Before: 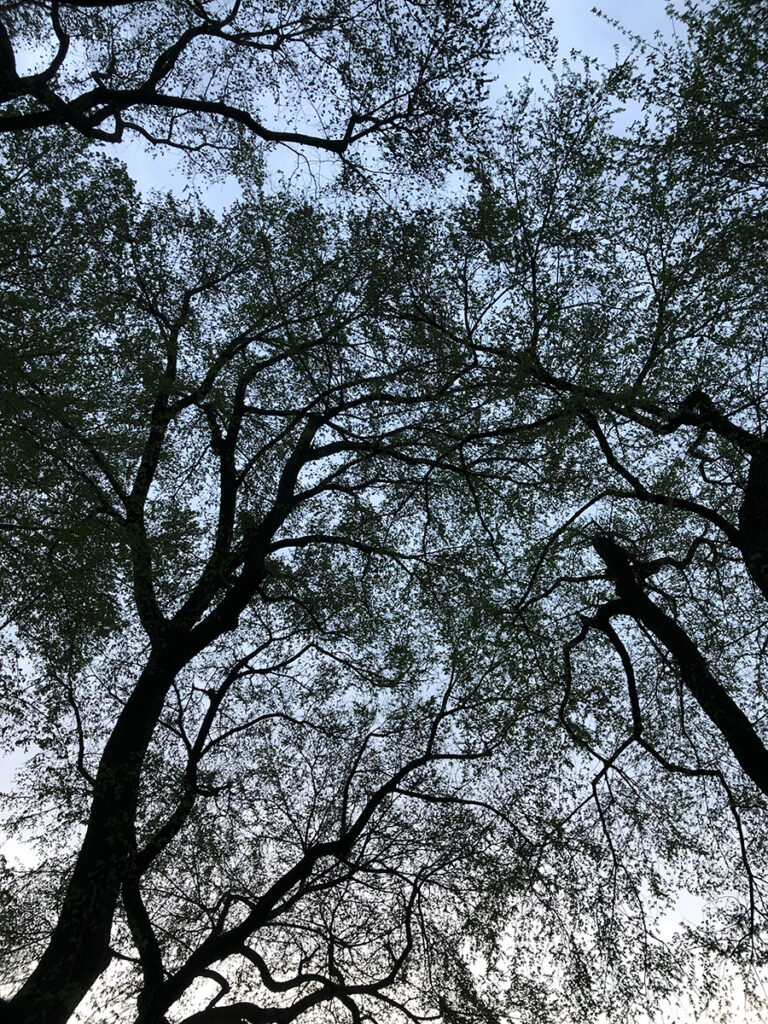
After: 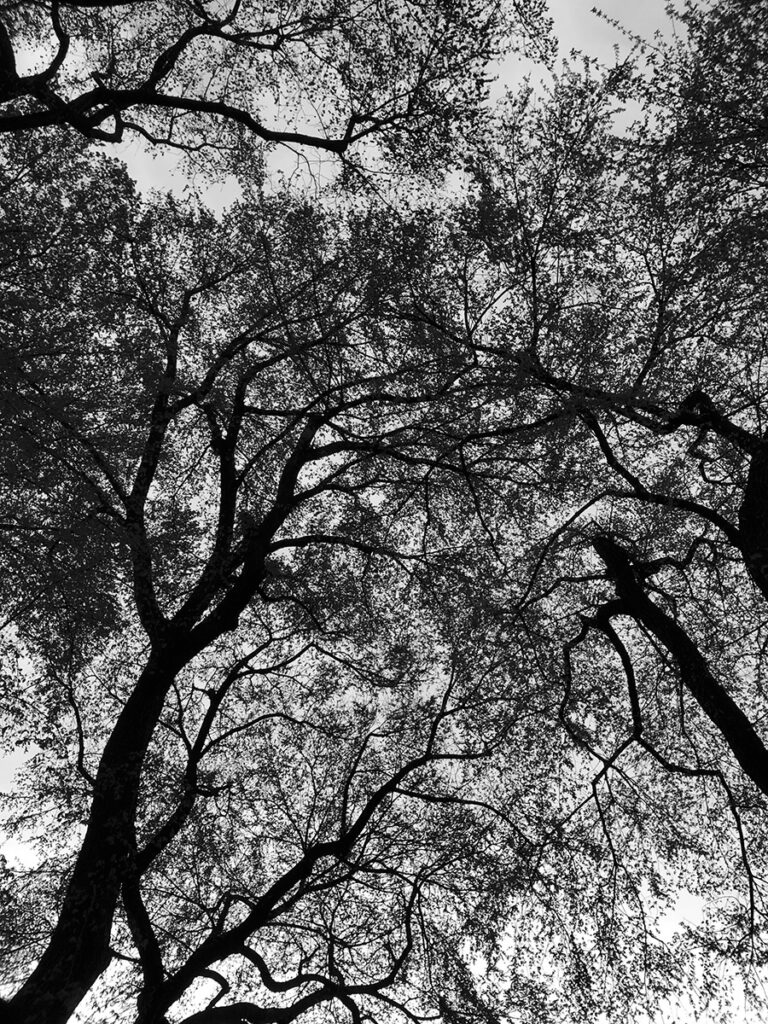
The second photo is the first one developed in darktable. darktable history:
monochrome: a 0, b 0, size 0.5, highlights 0.57
color contrast: green-magenta contrast 0.8, blue-yellow contrast 1.1, unbound 0
